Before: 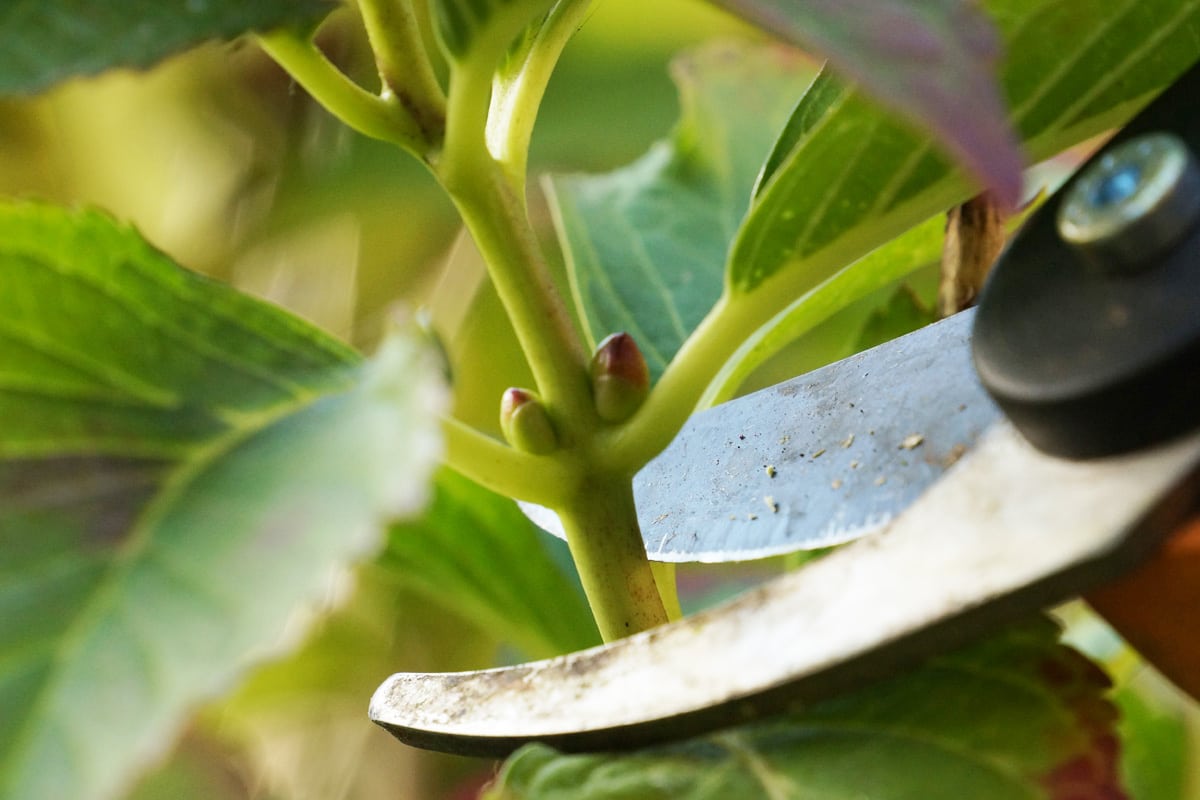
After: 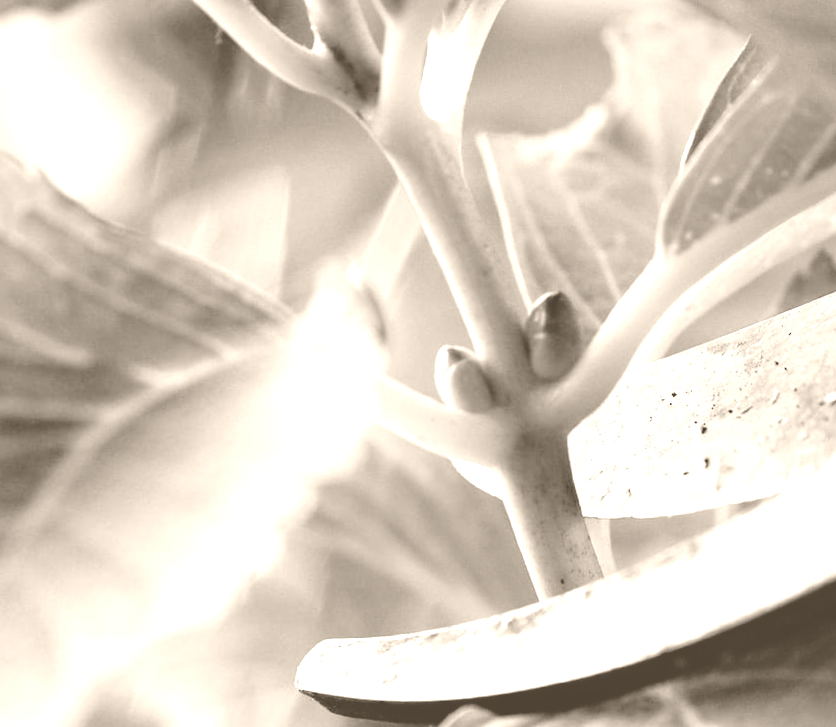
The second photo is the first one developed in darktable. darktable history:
haze removal: strength 0.29, distance 0.25, compatibility mode true, adaptive false
filmic rgb: black relative exposure -4.91 EV, white relative exposure 2.84 EV, hardness 3.7
white balance: red 0.982, blue 1.018
crop and rotate: left 9.061%, right 20.142%
colorize: hue 34.49°, saturation 35.33%, source mix 100%, version 1
rotate and perspective: rotation -0.013°, lens shift (vertical) -0.027, lens shift (horizontal) 0.178, crop left 0.016, crop right 0.989, crop top 0.082, crop bottom 0.918
shadows and highlights: radius 264.75, soften with gaussian
